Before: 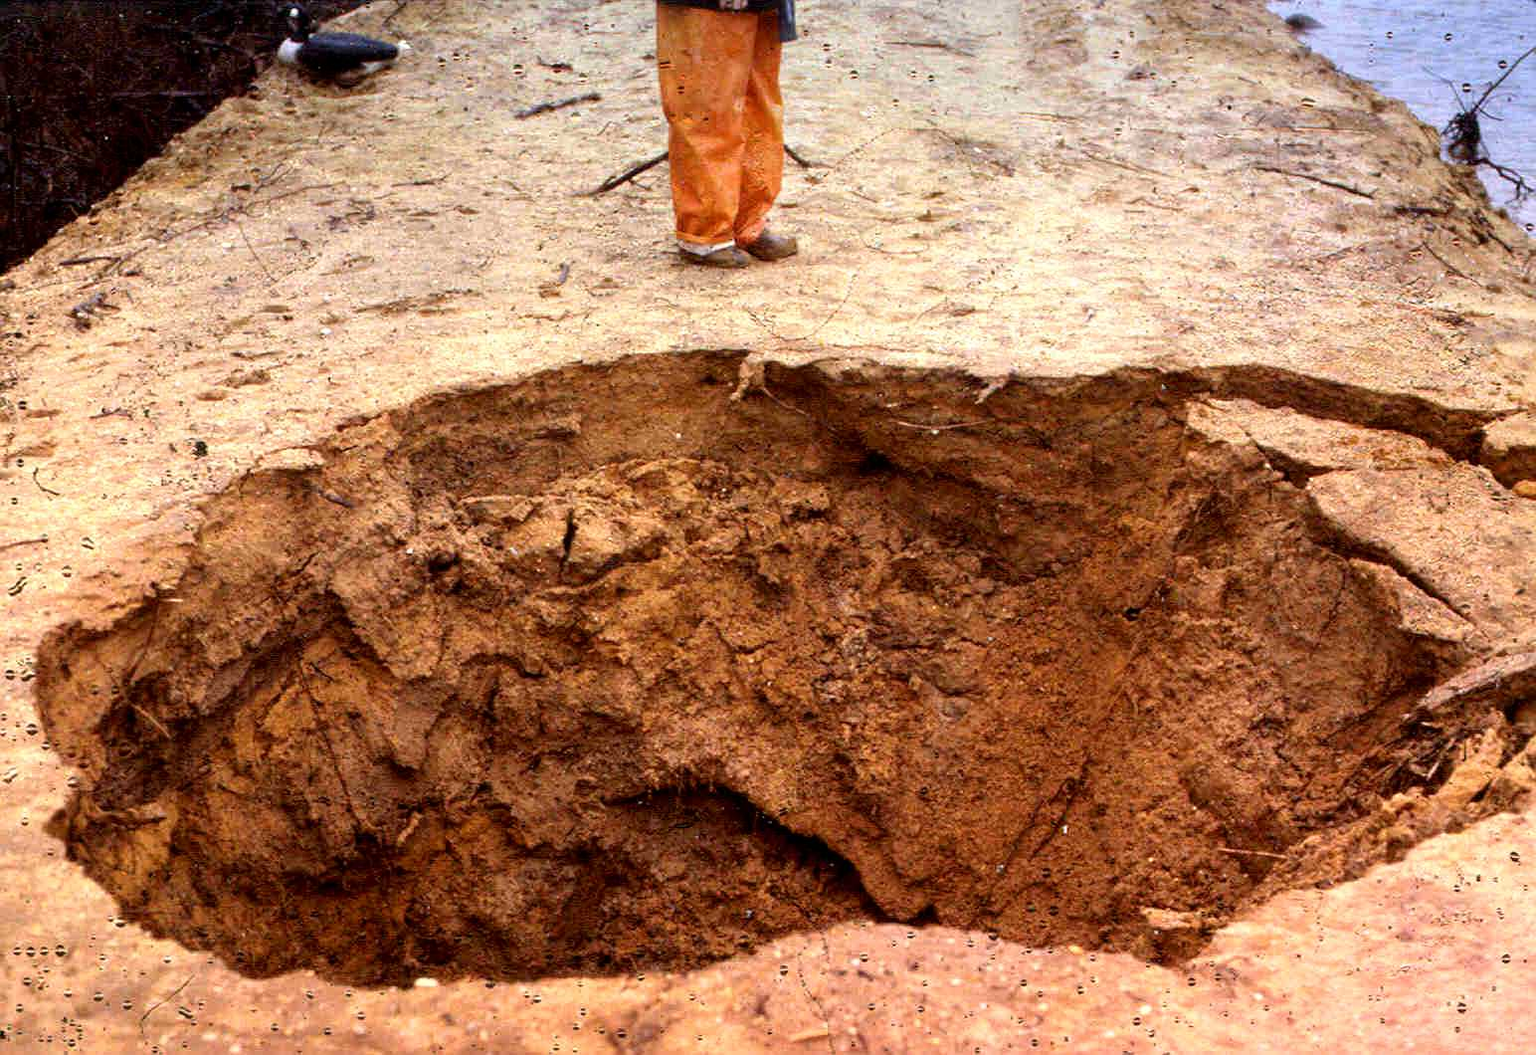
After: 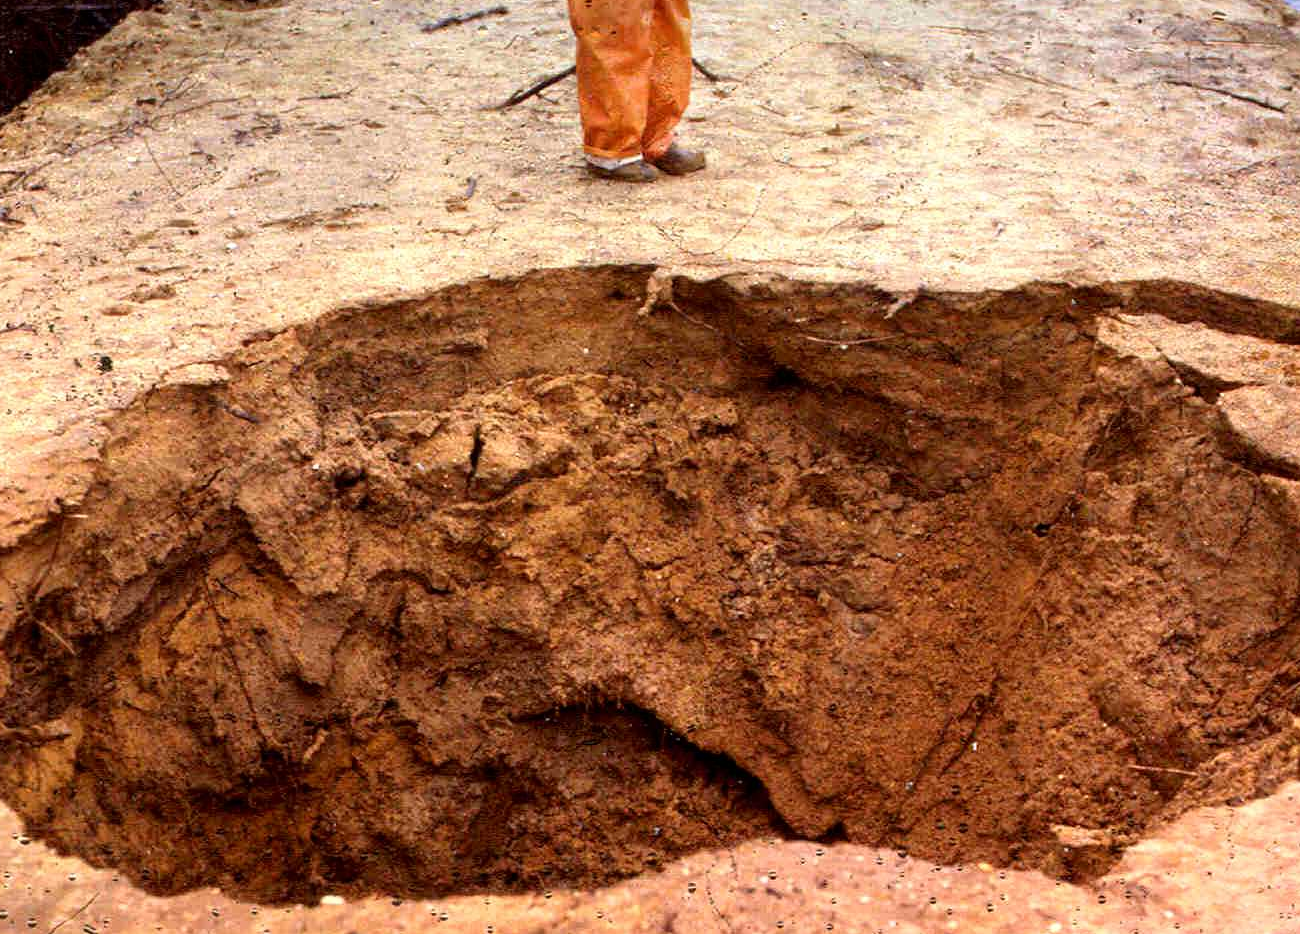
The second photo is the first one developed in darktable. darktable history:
crop: left 6.229%, top 8.256%, right 9.528%, bottom 3.558%
